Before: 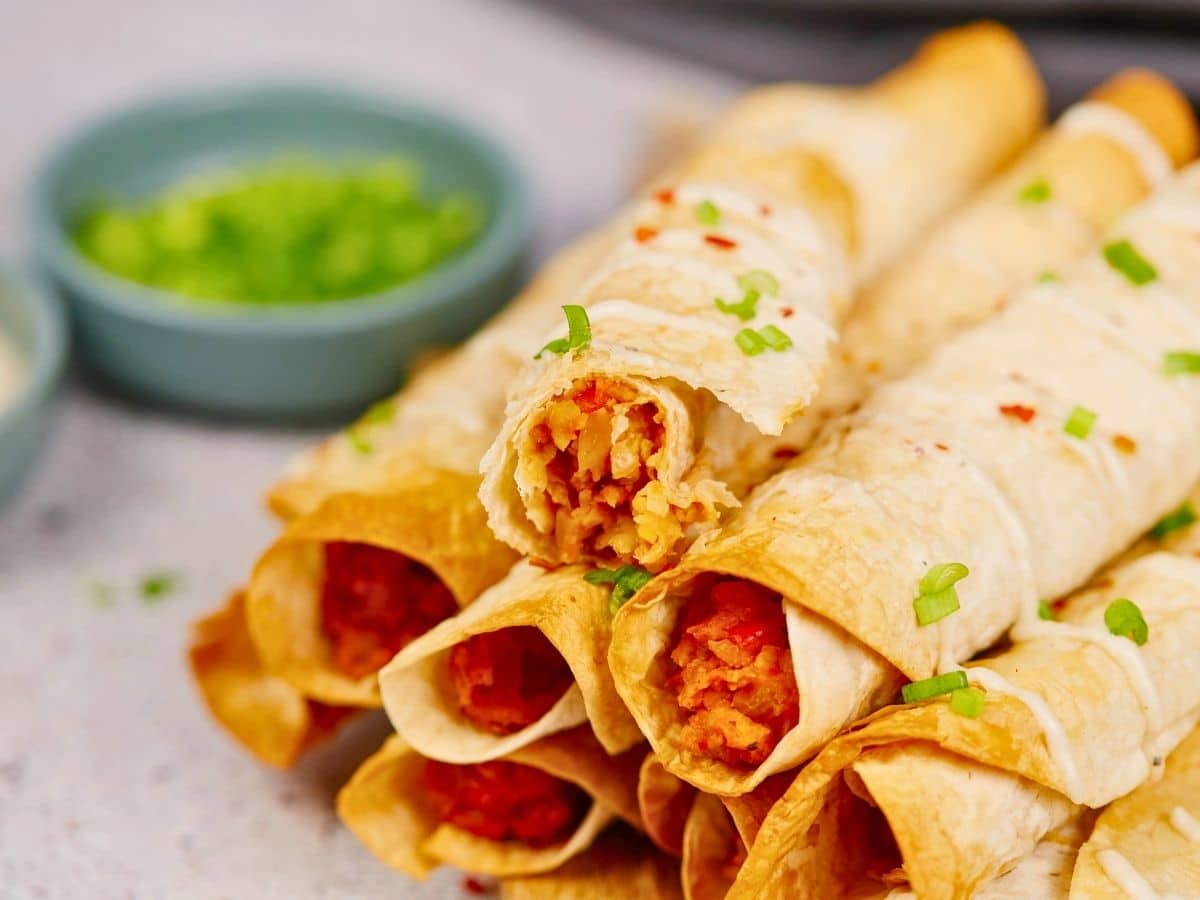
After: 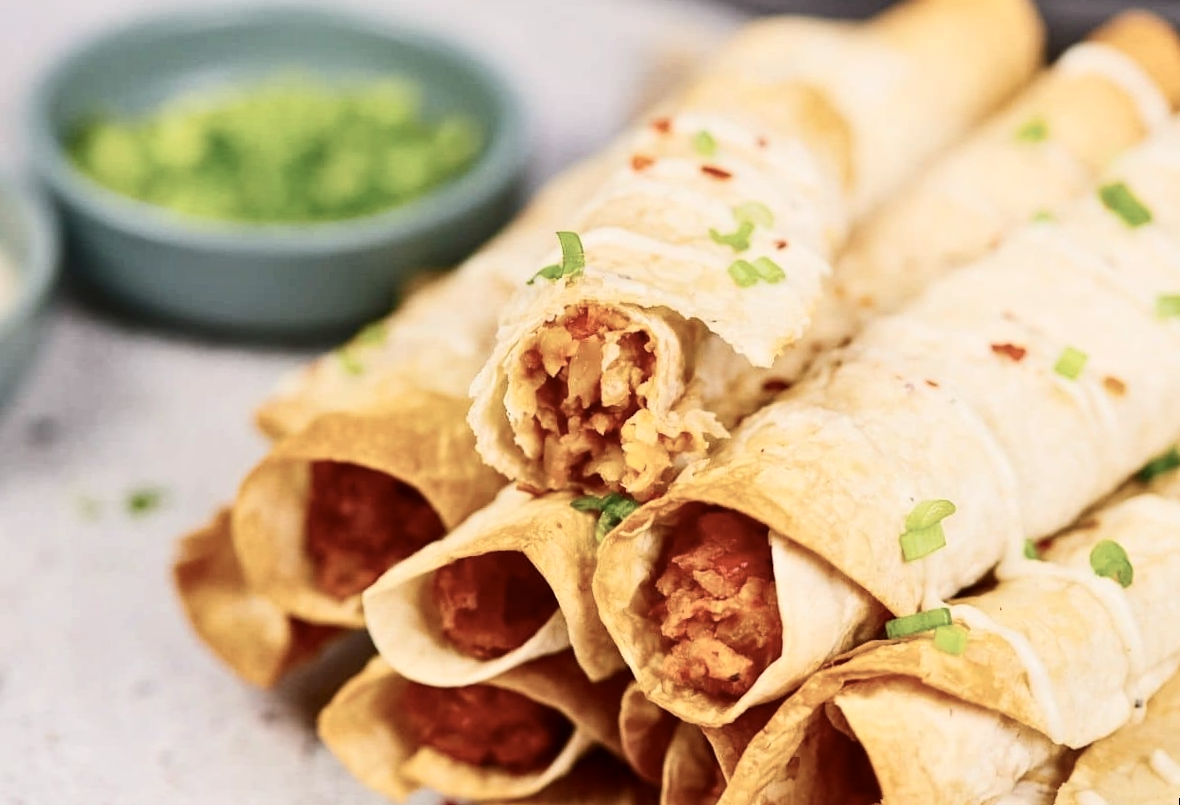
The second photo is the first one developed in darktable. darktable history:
crop and rotate: top 6.25%
contrast brightness saturation: contrast 0.25, saturation -0.31
rotate and perspective: rotation 1.57°, crop left 0.018, crop right 0.982, crop top 0.039, crop bottom 0.961
